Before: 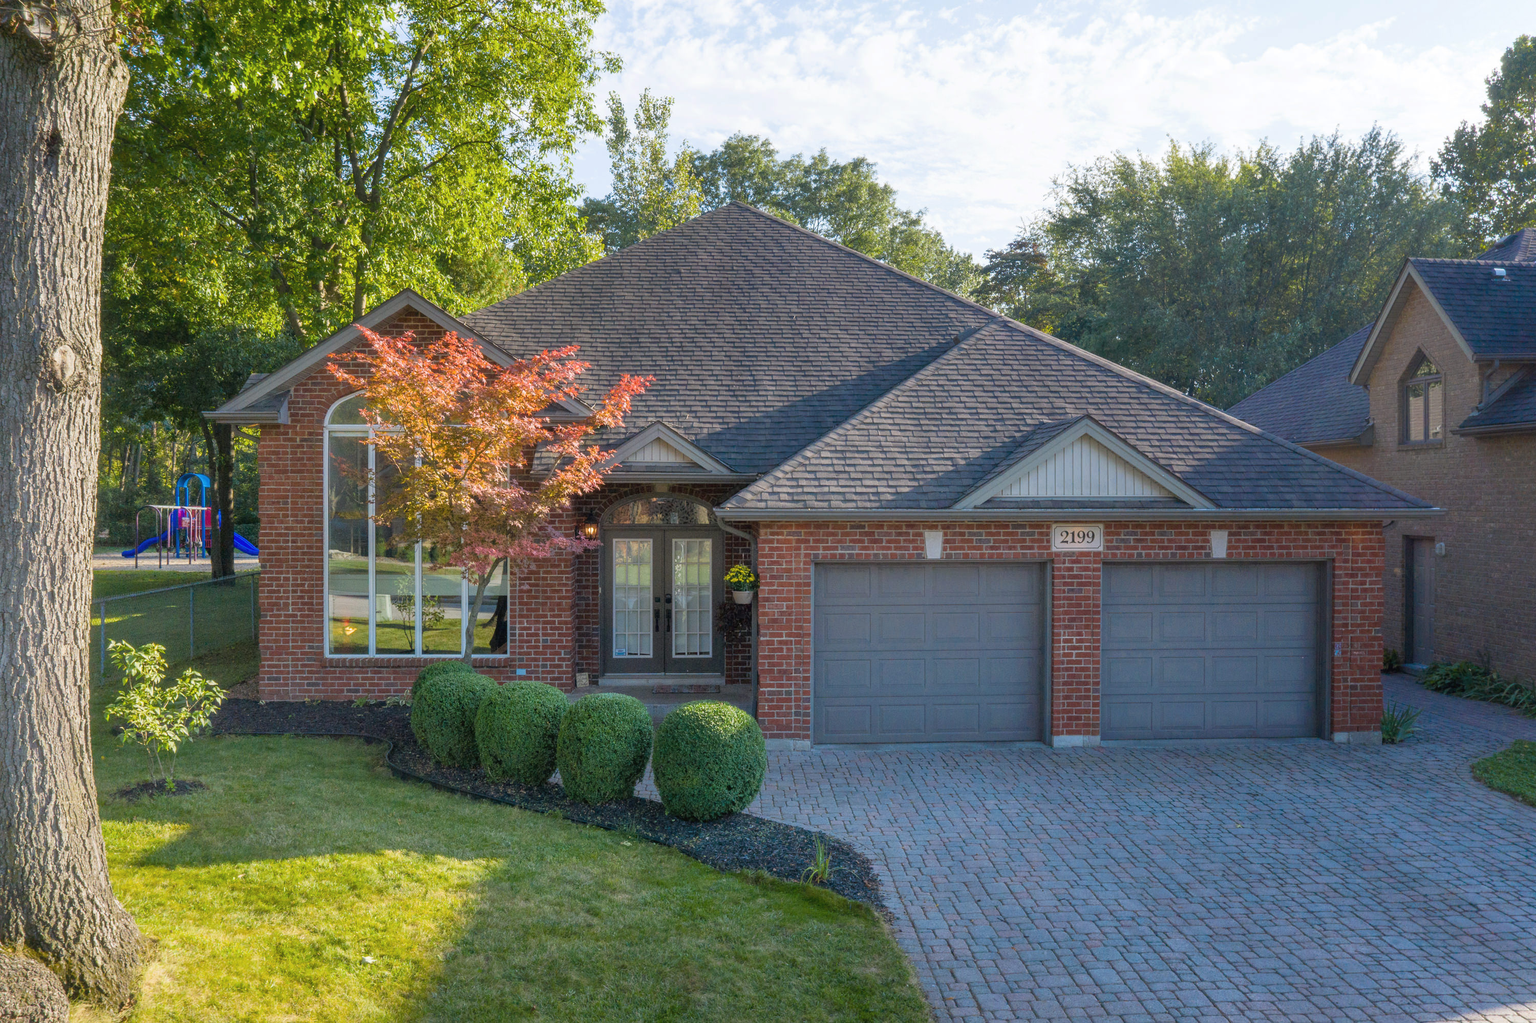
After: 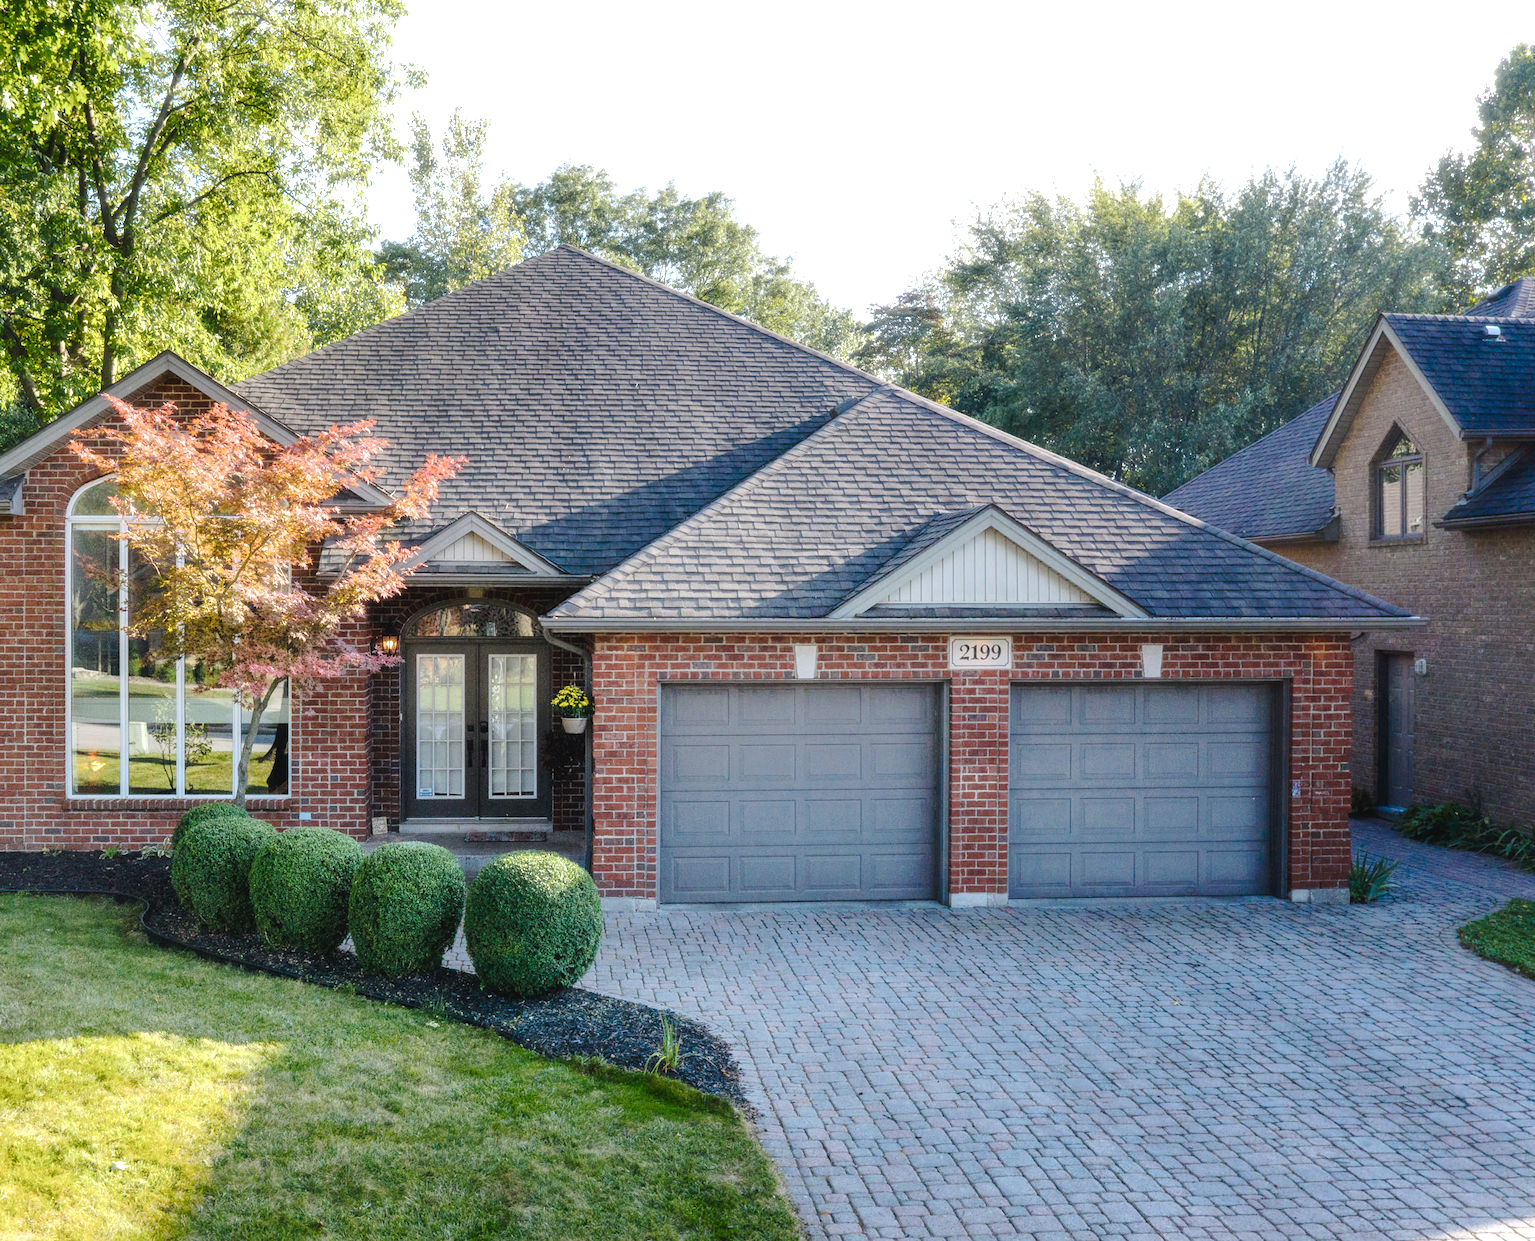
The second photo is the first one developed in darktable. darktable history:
tone curve: curves: ch0 [(0, 0) (0.003, 0.026) (0.011, 0.03) (0.025, 0.038) (0.044, 0.046) (0.069, 0.055) (0.1, 0.075) (0.136, 0.114) (0.177, 0.158) (0.224, 0.215) (0.277, 0.296) (0.335, 0.386) (0.399, 0.479) (0.468, 0.568) (0.543, 0.637) (0.623, 0.707) (0.709, 0.773) (0.801, 0.834) (0.898, 0.896) (1, 1)], preserve colors none
haze removal: strength -0.1, adaptive false
crop: left 17.582%, bottom 0.031%
tone equalizer: -8 EV -0.75 EV, -7 EV -0.7 EV, -6 EV -0.6 EV, -5 EV -0.4 EV, -3 EV 0.4 EV, -2 EV 0.6 EV, -1 EV 0.7 EV, +0 EV 0.75 EV, edges refinement/feathering 500, mask exposure compensation -1.57 EV, preserve details no
